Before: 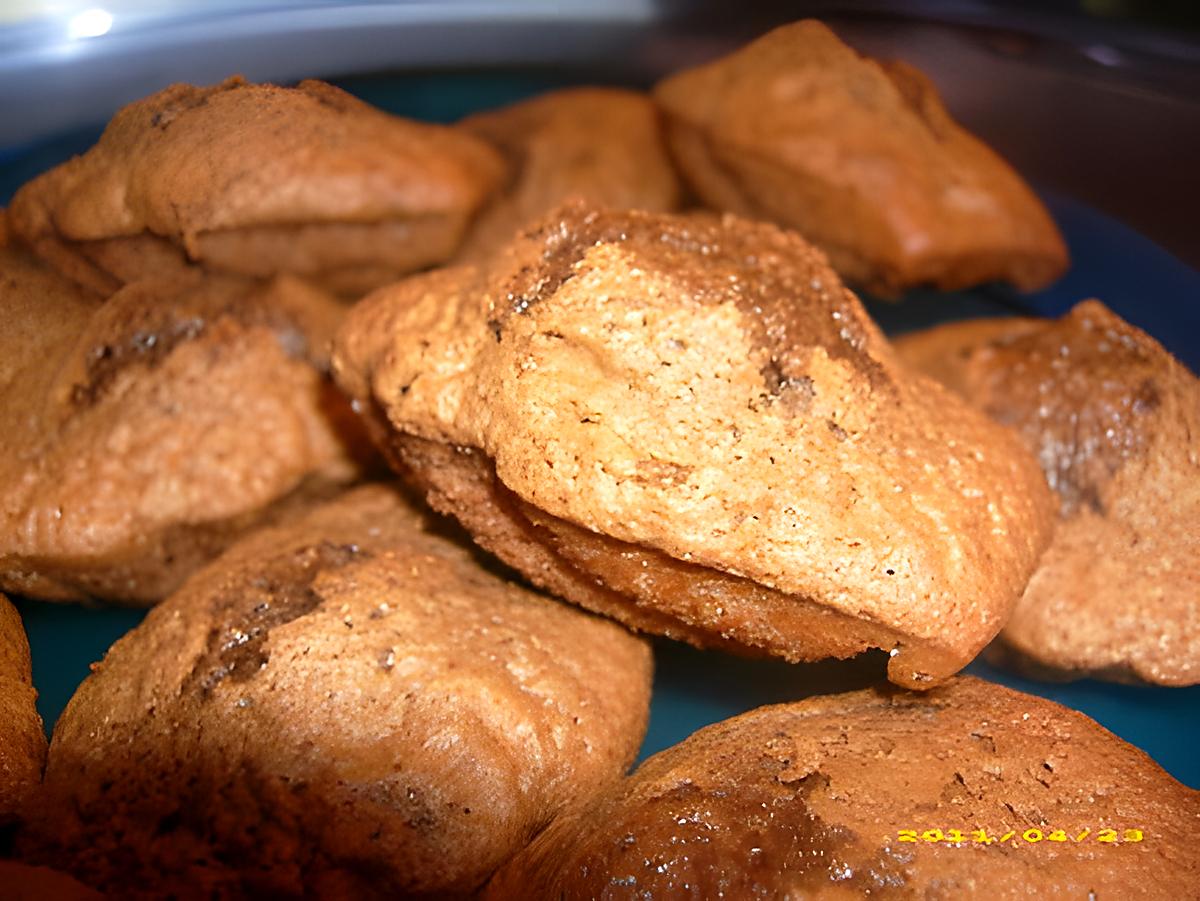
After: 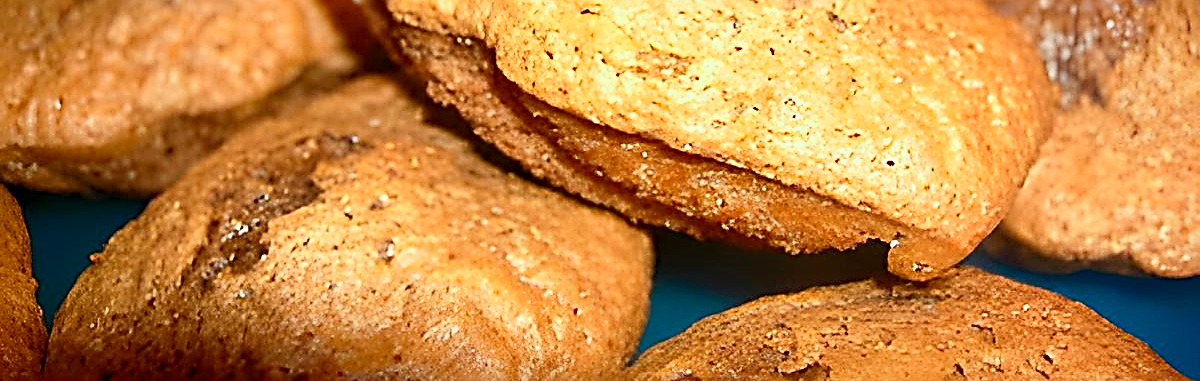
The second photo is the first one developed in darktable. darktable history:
crop: top 45.489%, bottom 12.119%
exposure: black level correction 0.002, exposure -0.099 EV, compensate highlight preservation false
sharpen: radius 2.814, amount 0.711
haze removal: compatibility mode true
contrast brightness saturation: contrast 0.198, brightness 0.145, saturation 0.144
color zones: curves: ch1 [(0.25, 0.5) (0.747, 0.71)]
color correction: highlights a* -7.89, highlights b* 3.13
